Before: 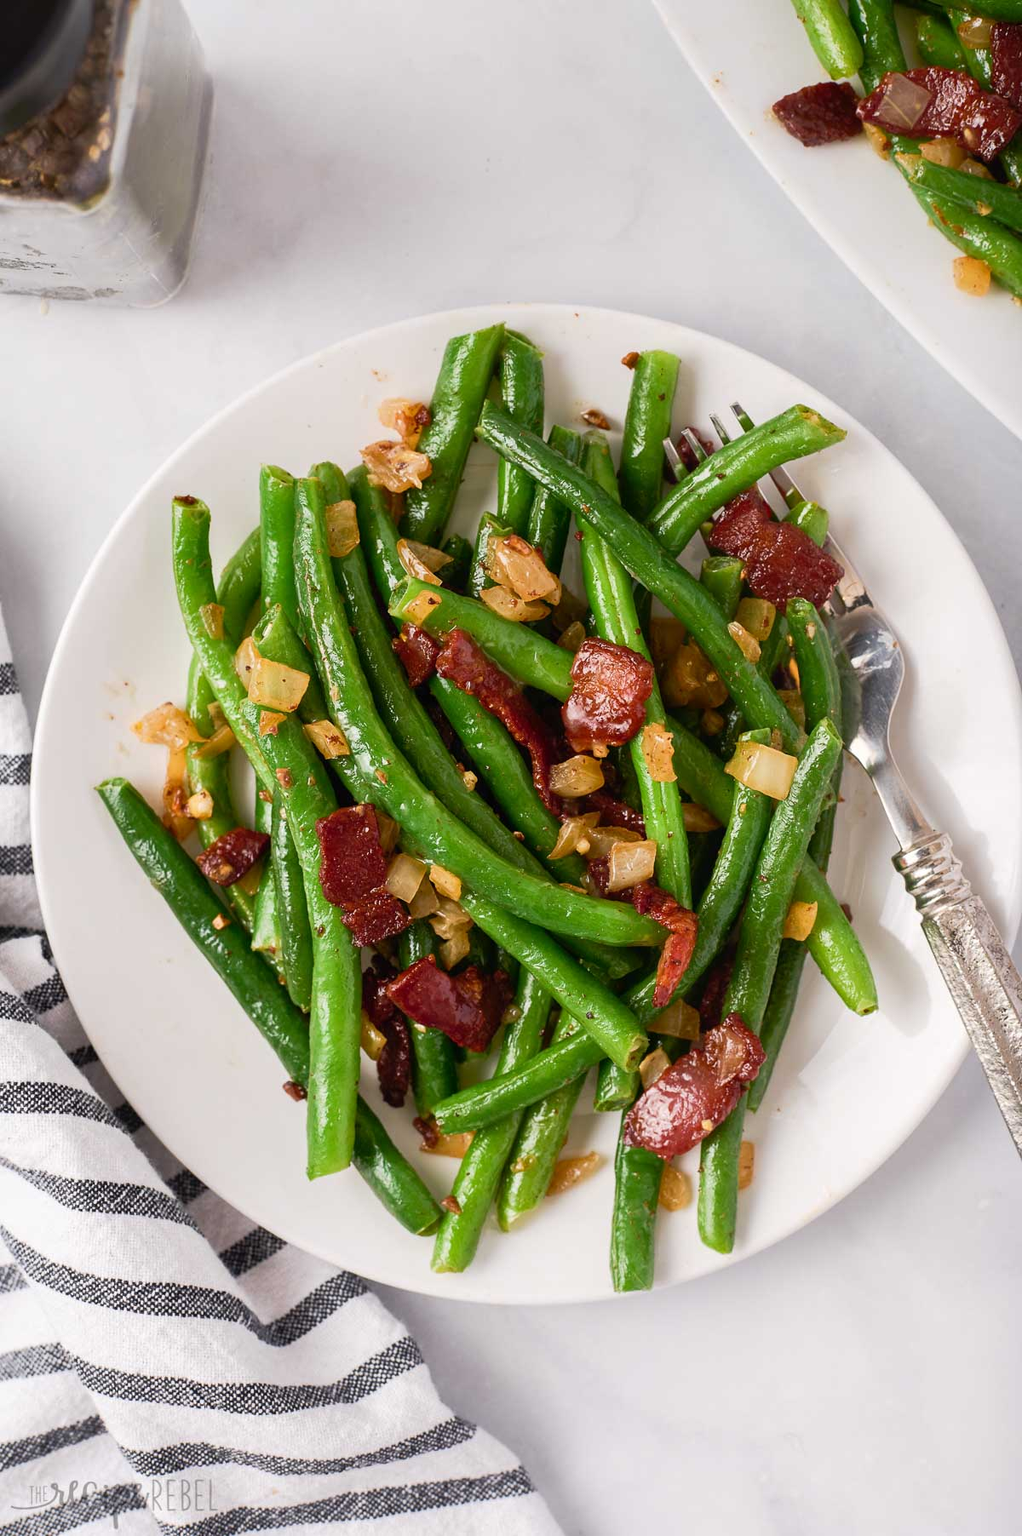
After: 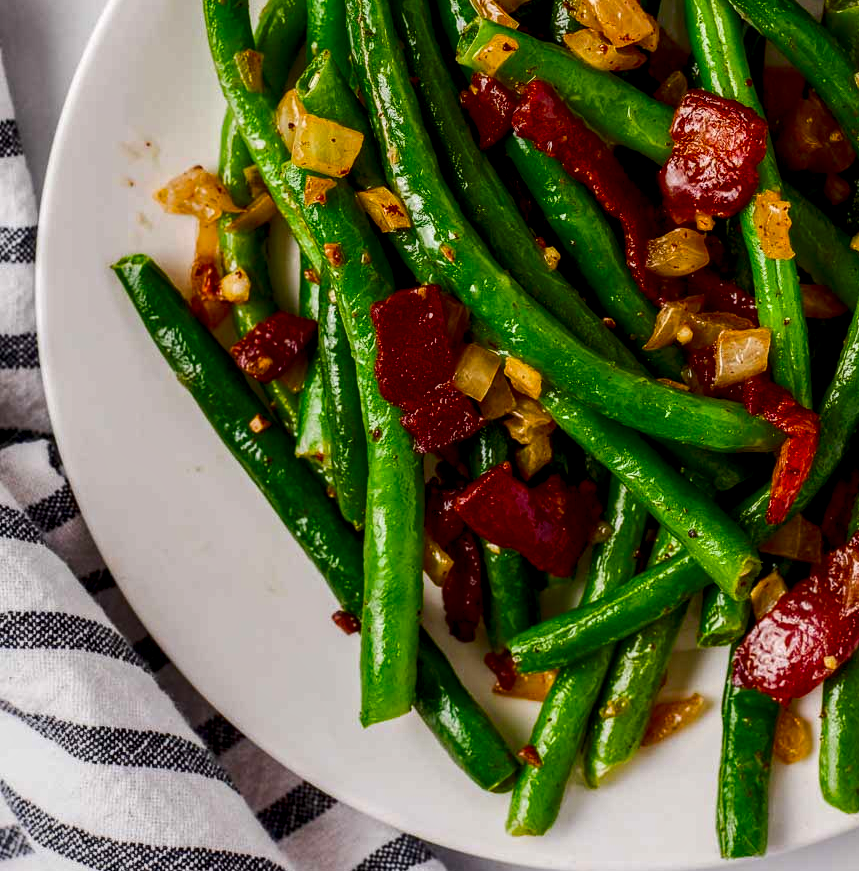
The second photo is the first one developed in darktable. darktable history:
crop: top 36.557%, right 28.355%, bottom 15.12%
local contrast: highlights 29%, detail 150%
color balance rgb: shadows lift › hue 87.67°, perceptual saturation grading › global saturation 30.683%, contrast -9.923%
contrast brightness saturation: contrast 0.1, brightness -0.277, saturation 0.136
